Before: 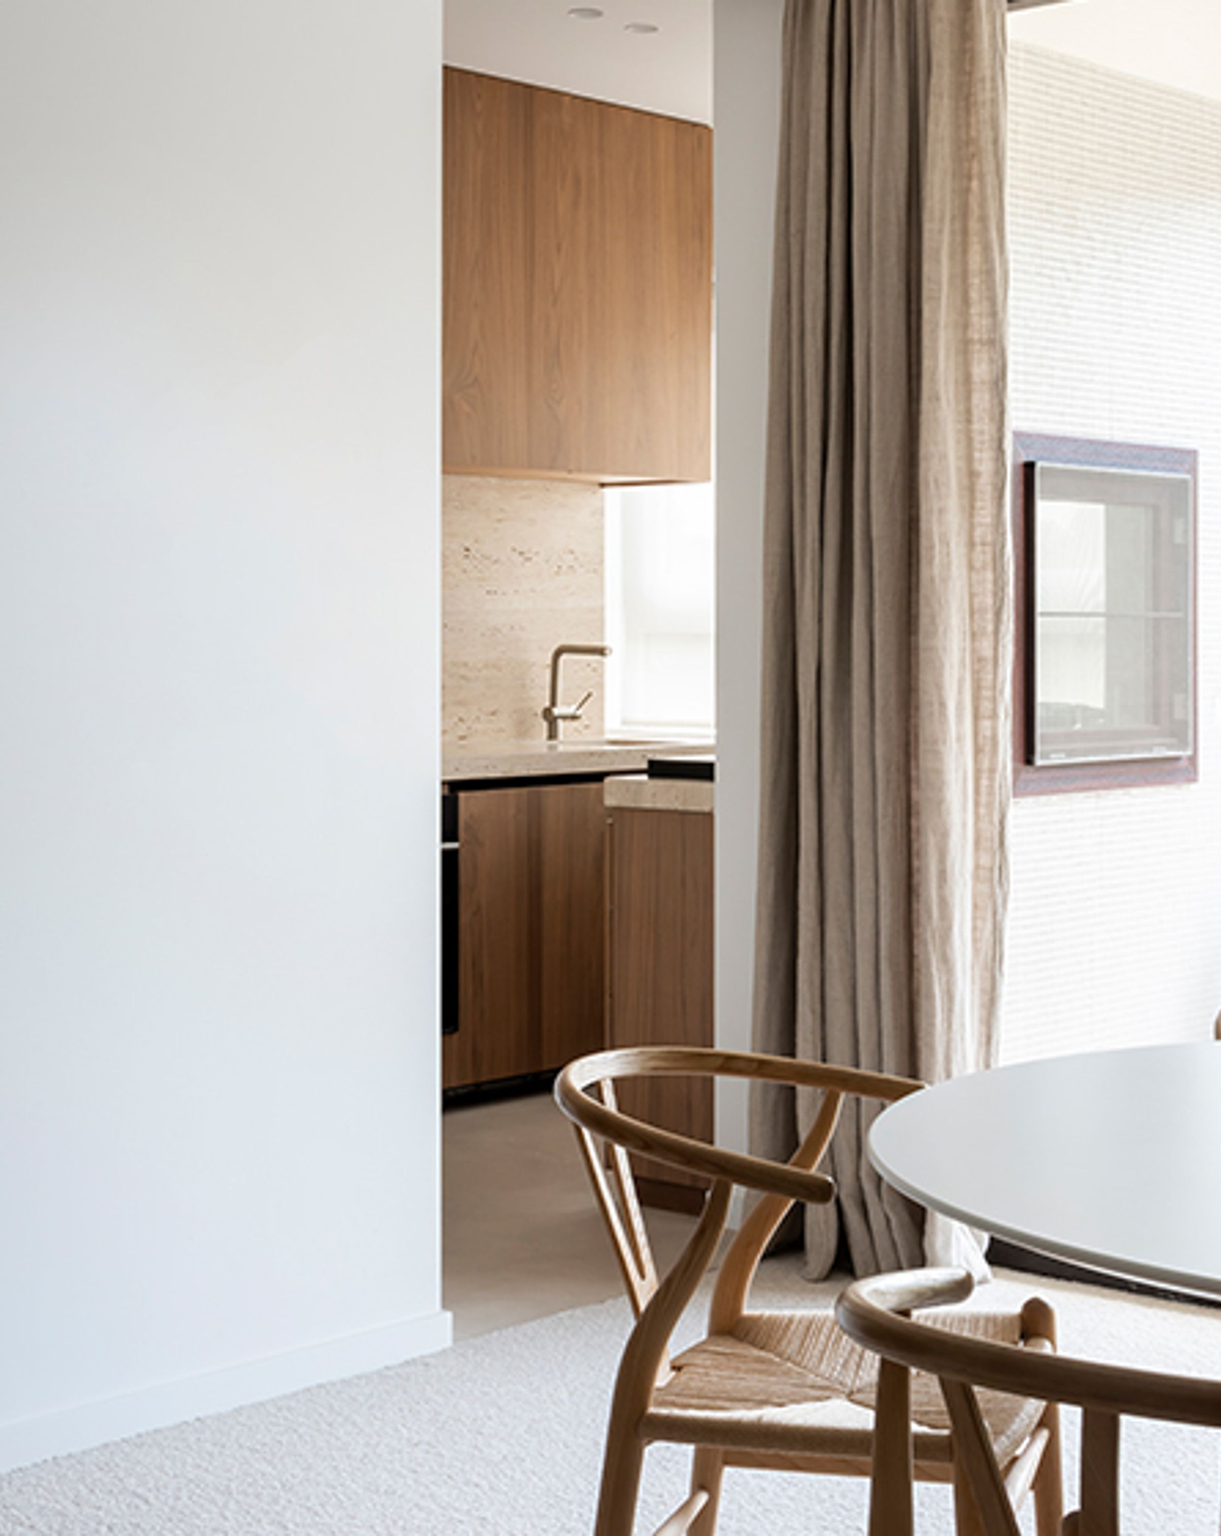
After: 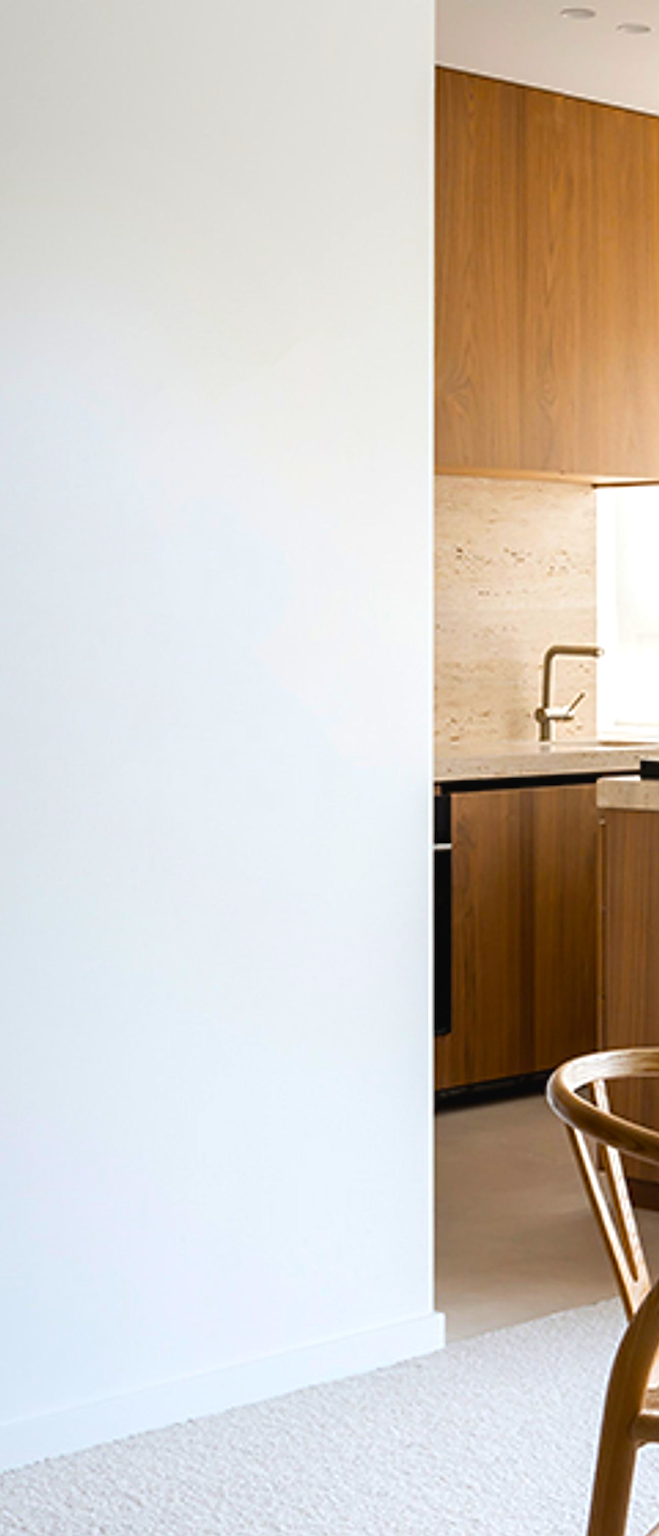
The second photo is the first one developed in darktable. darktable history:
crop: left 0.672%, right 45.332%, bottom 0.081%
sharpen: on, module defaults
exposure: exposure 0.164 EV, compensate highlight preservation false
color balance rgb: global offset › luminance 0.253%, perceptual saturation grading › global saturation 49.626%
